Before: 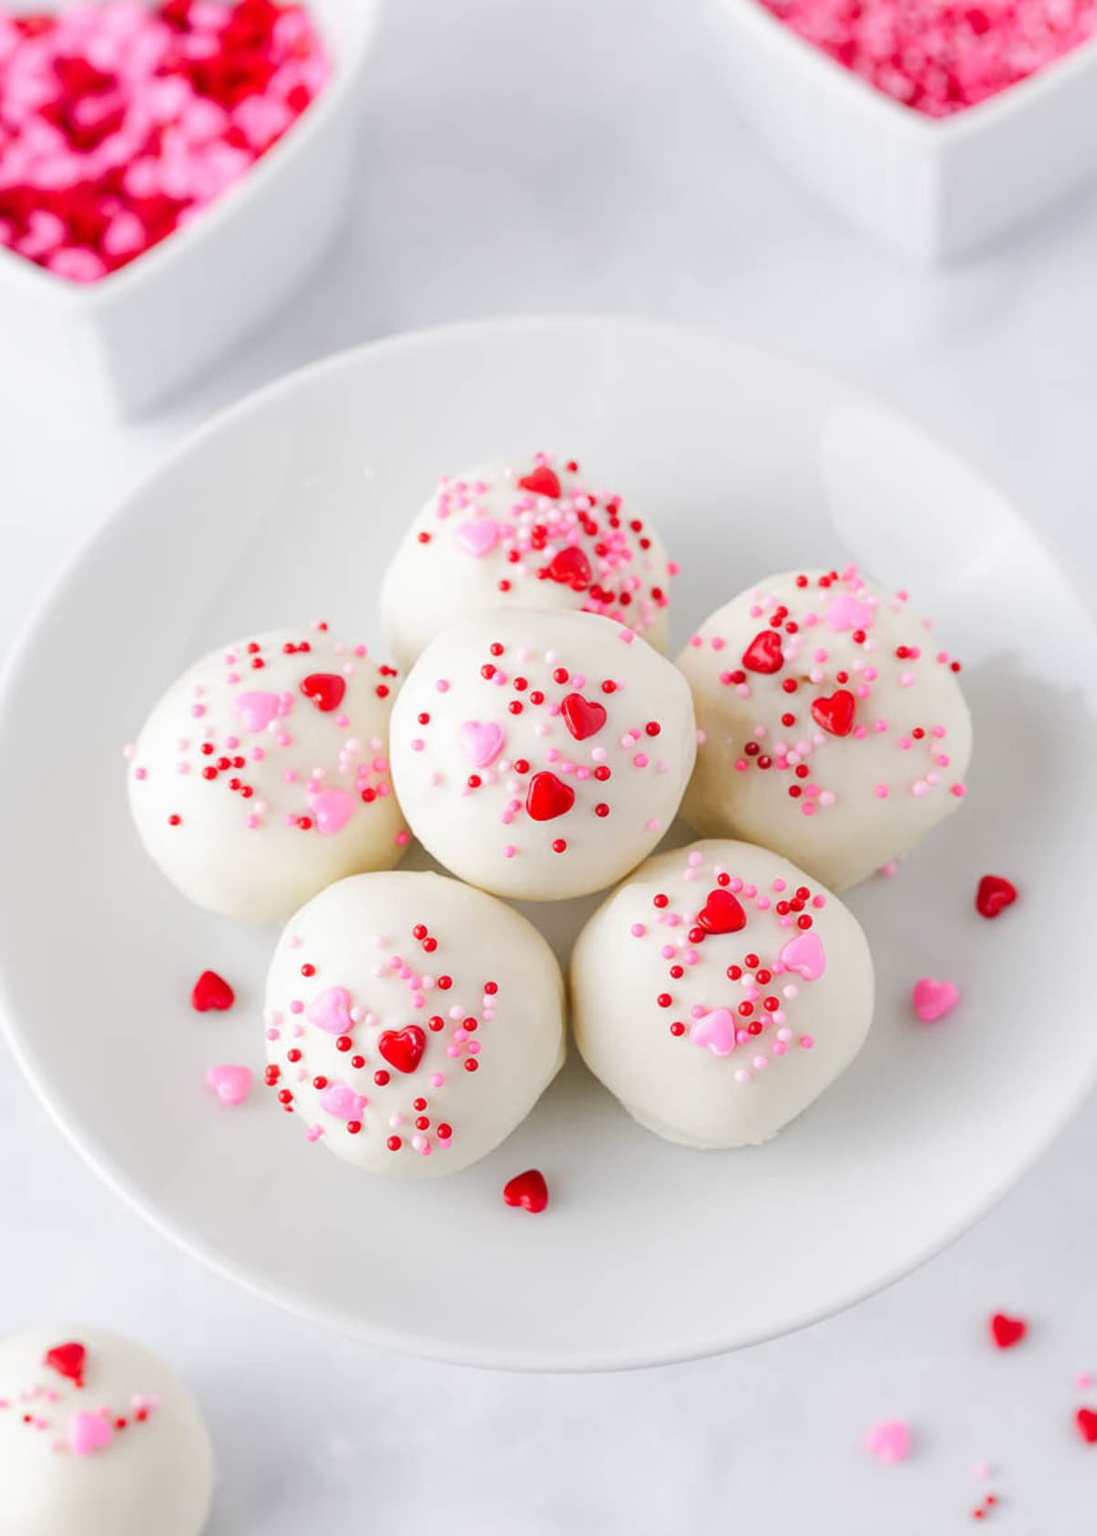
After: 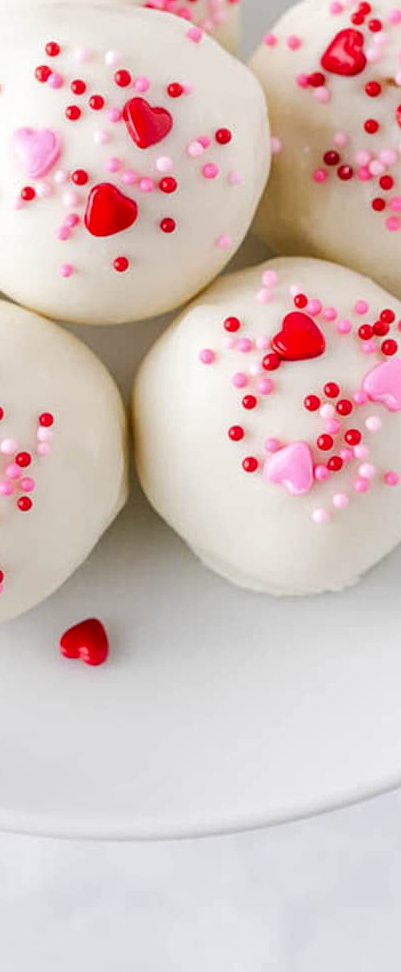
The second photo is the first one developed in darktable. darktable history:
local contrast: on, module defaults
crop: left 40.975%, top 39.388%, right 25.607%, bottom 2.701%
